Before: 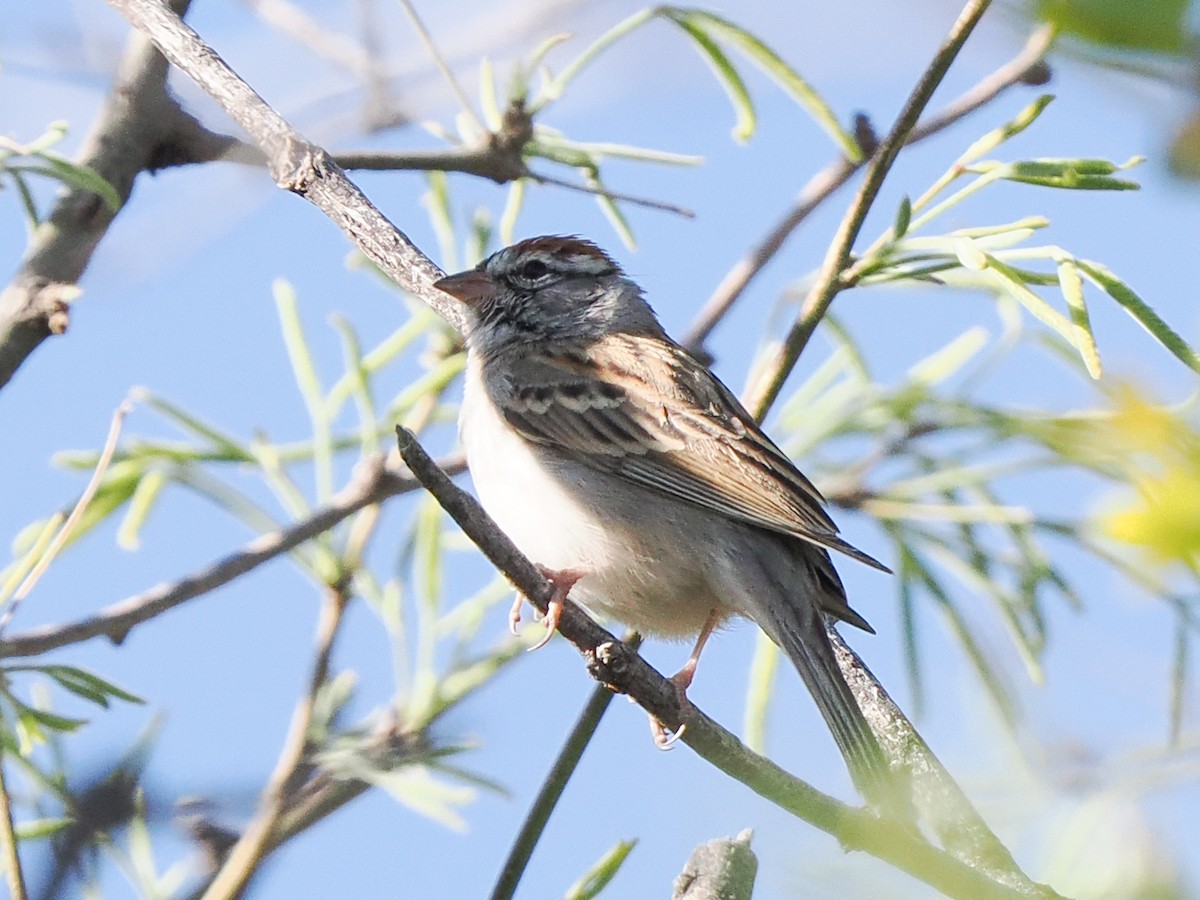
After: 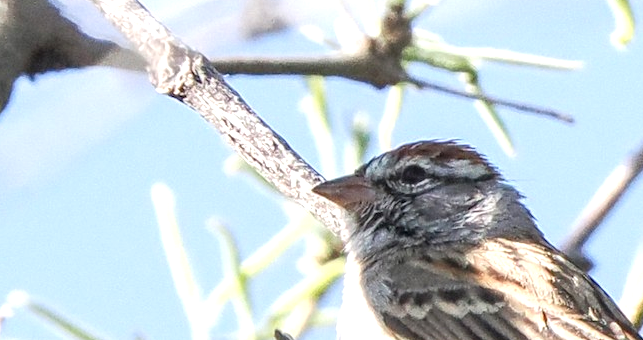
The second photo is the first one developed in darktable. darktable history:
crop: left 10.121%, top 10.631%, right 36.218%, bottom 51.526%
local contrast: on, module defaults
exposure: exposure 0.493 EV, compensate highlight preservation false
